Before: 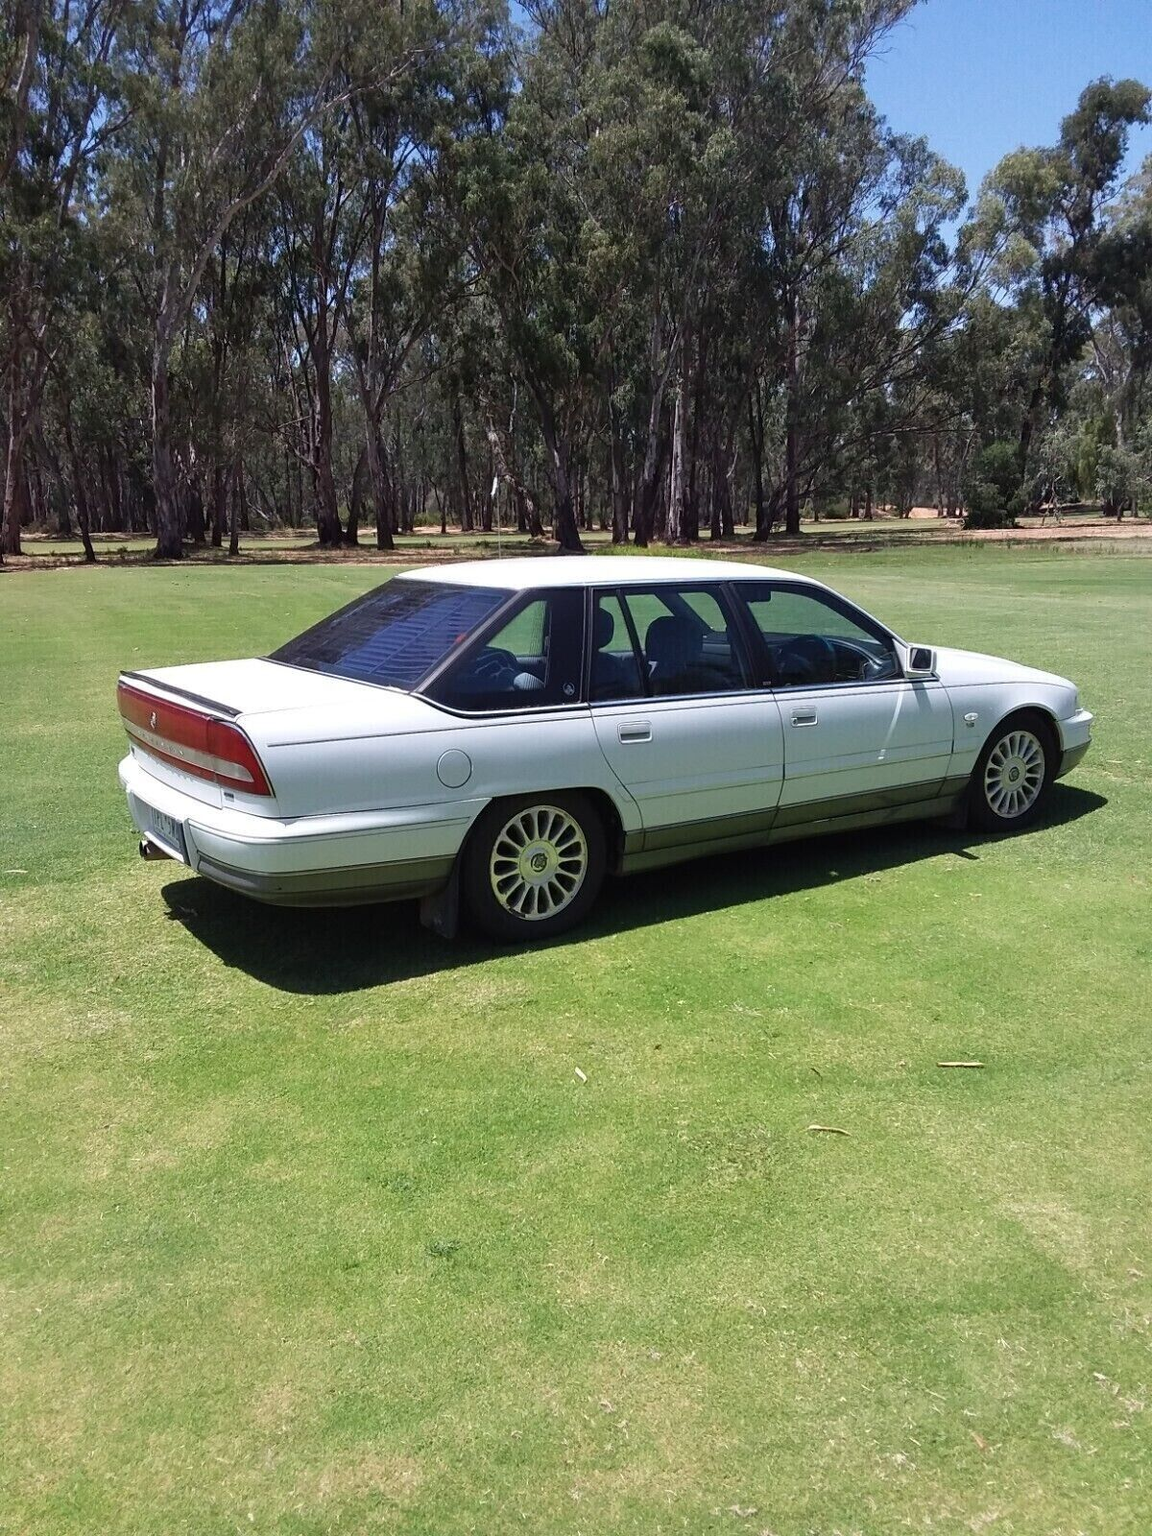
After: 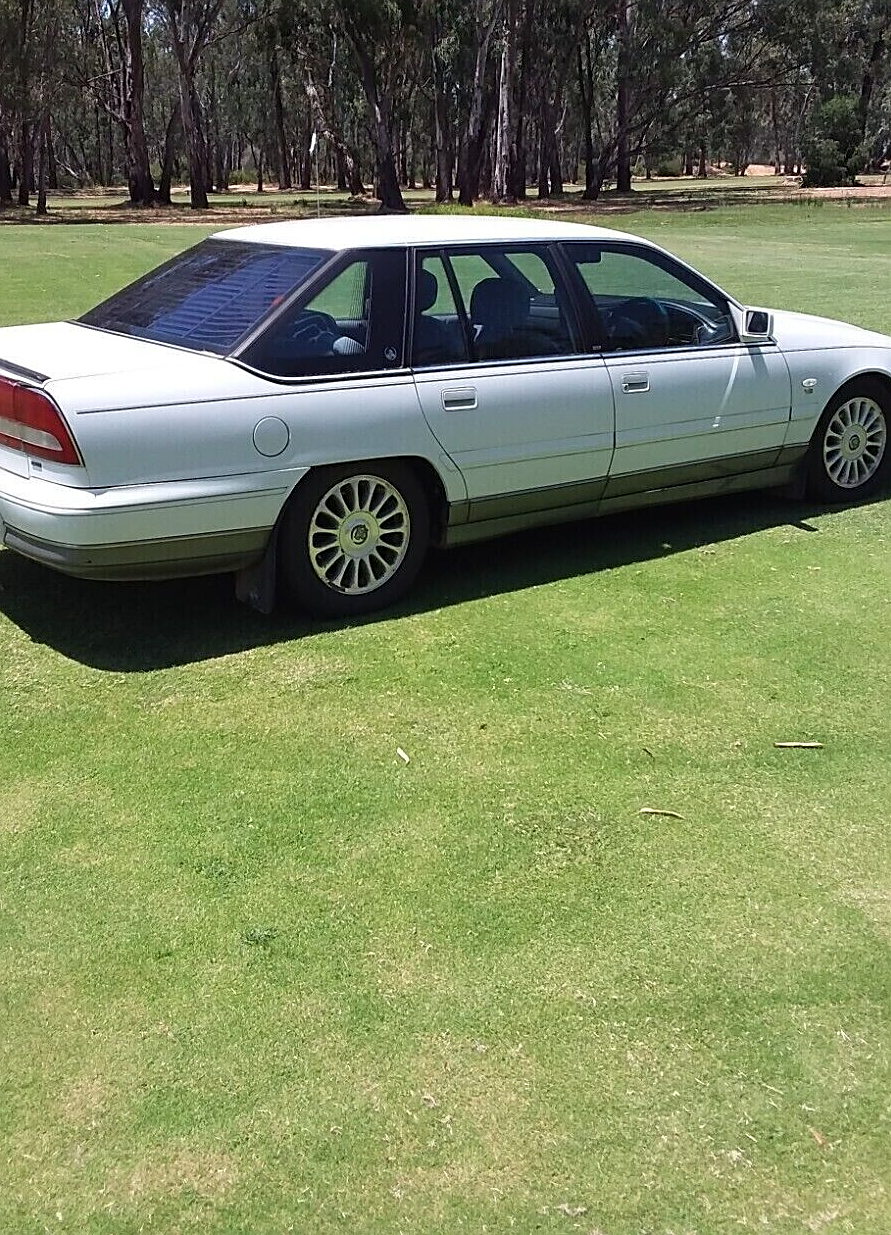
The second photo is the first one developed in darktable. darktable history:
crop: left 16.851%, top 22.78%, right 8.876%
sharpen: on, module defaults
